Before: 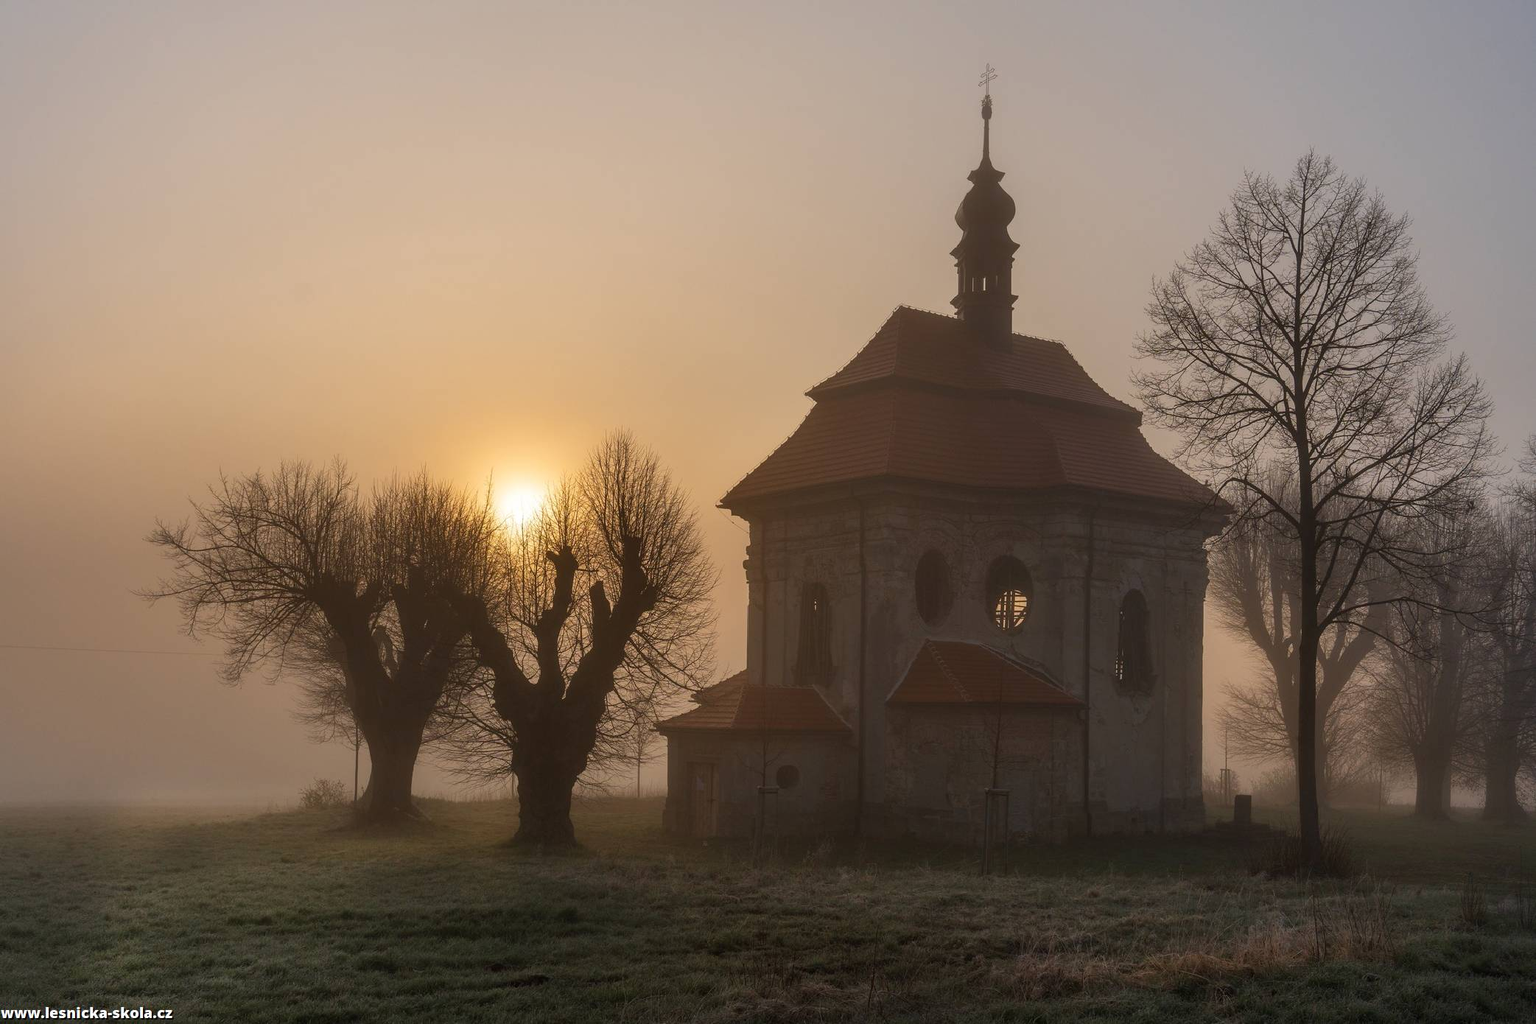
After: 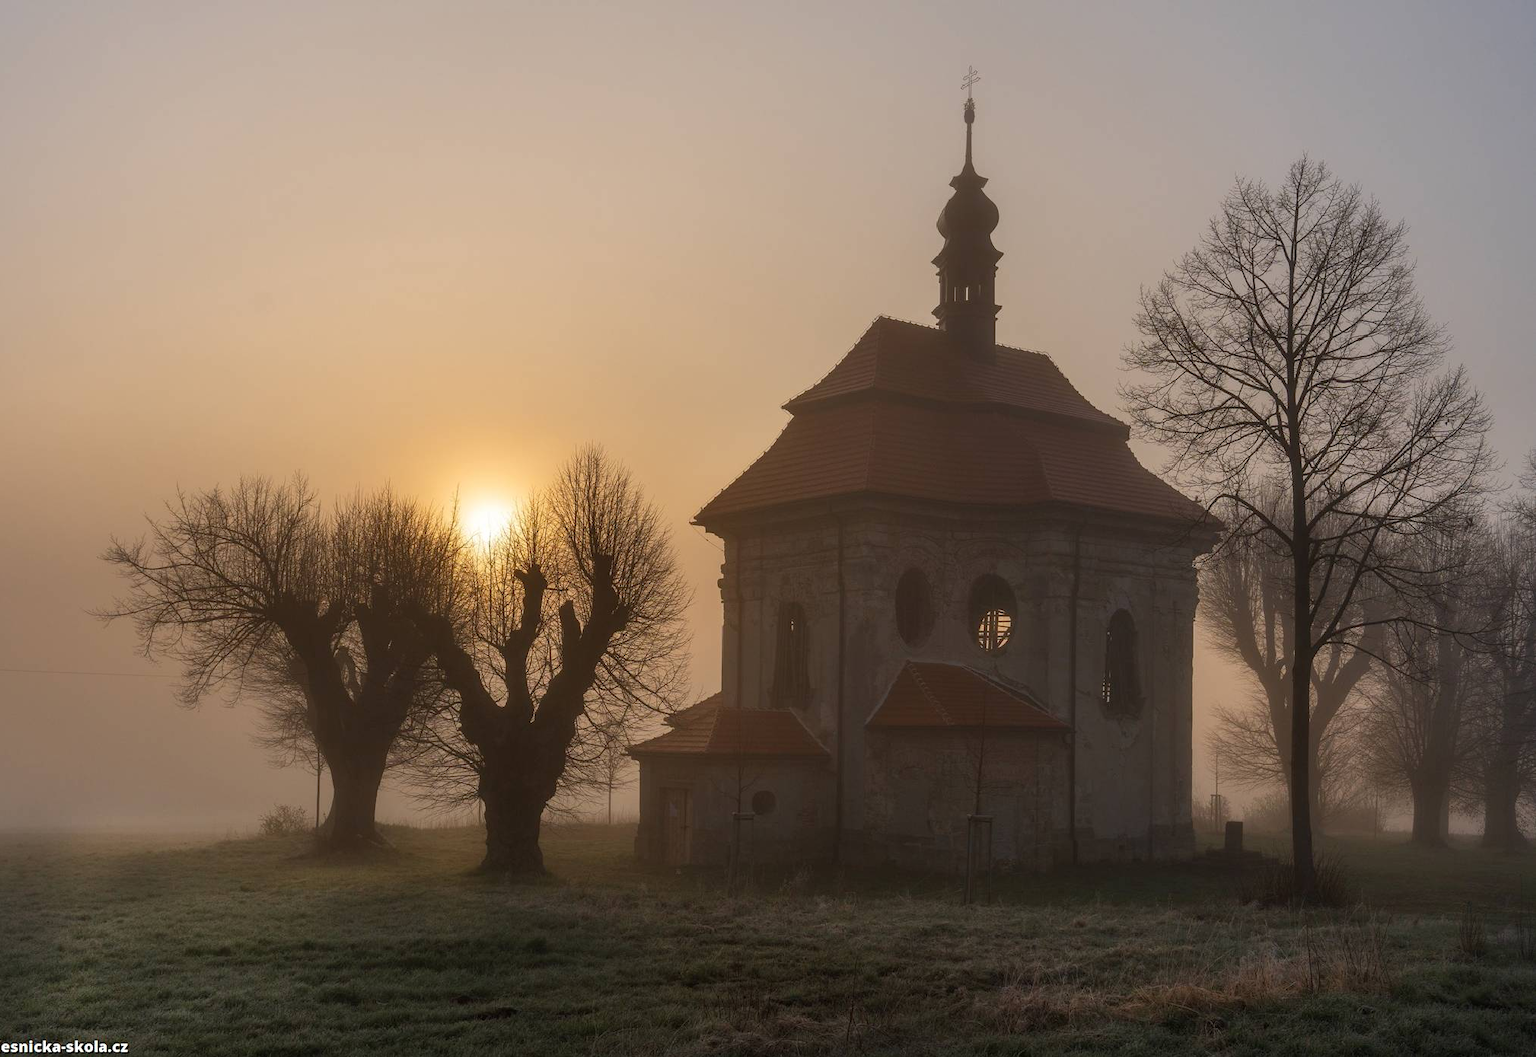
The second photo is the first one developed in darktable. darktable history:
crop and rotate: left 3.172%
exposure: compensate highlight preservation false
